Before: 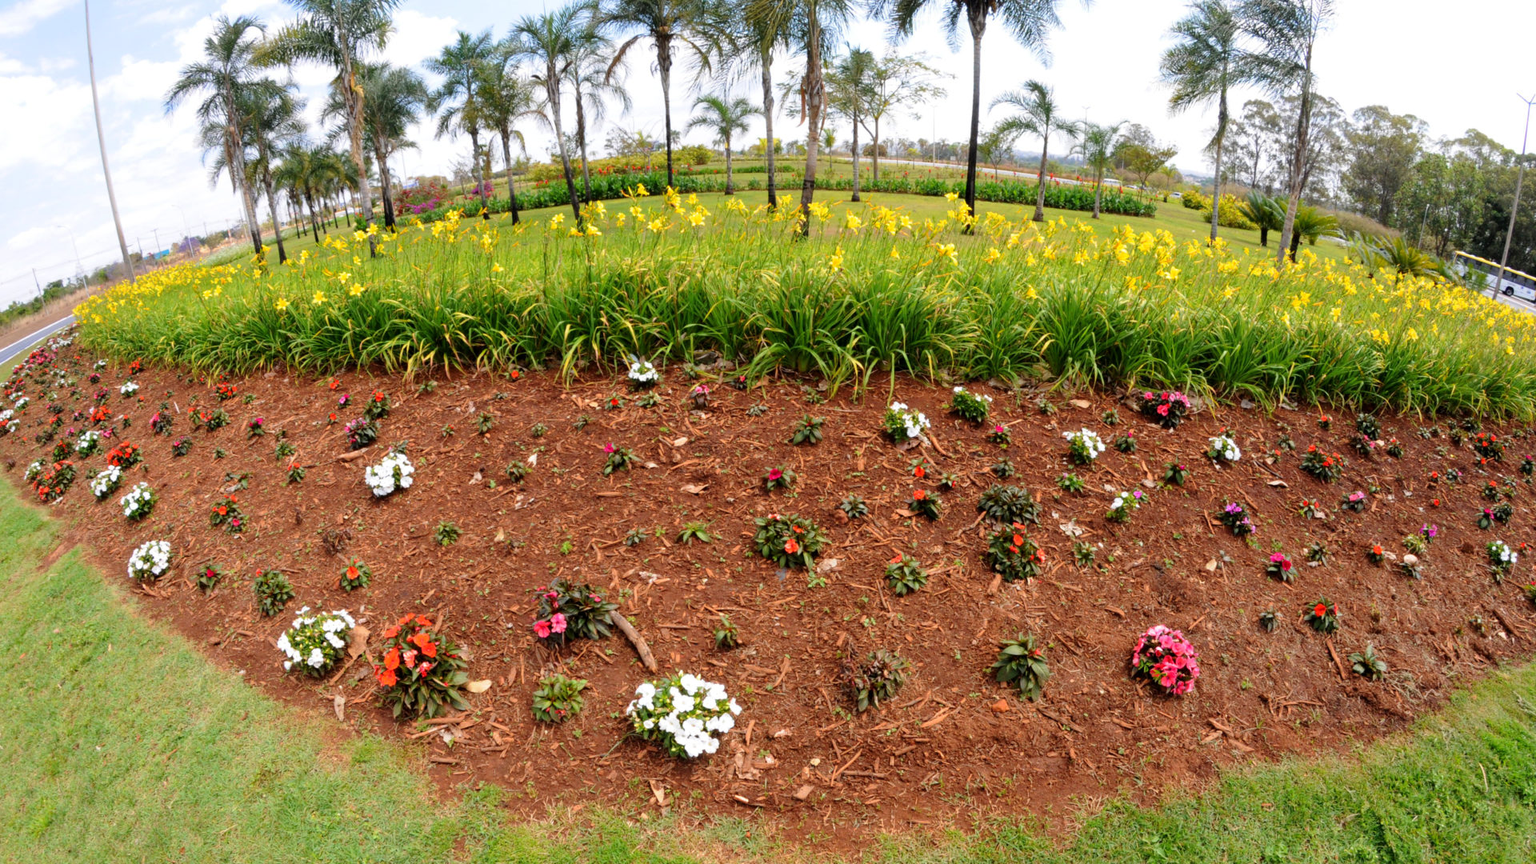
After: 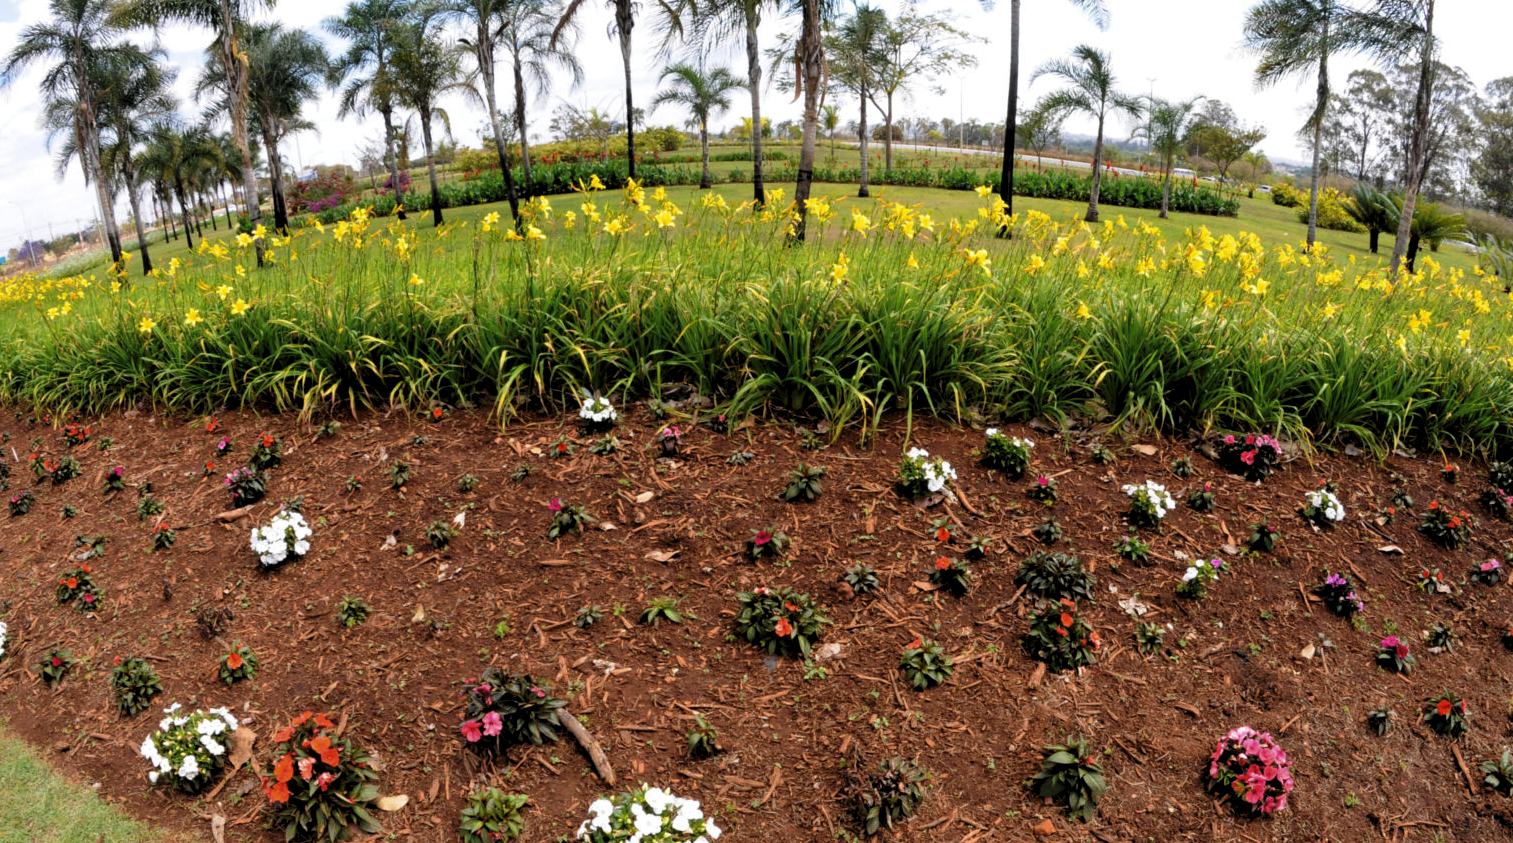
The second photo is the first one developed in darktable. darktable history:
contrast equalizer: y [[0.5 ×6], [0.5 ×6], [0.975, 0.964, 0.925, 0.865, 0.793, 0.721], [0 ×6], [0 ×6]]
crop and rotate: left 10.77%, top 5.1%, right 10.41%, bottom 16.76%
levels: levels [0.116, 0.574, 1]
exposure: exposure 0 EV, compensate highlight preservation false
